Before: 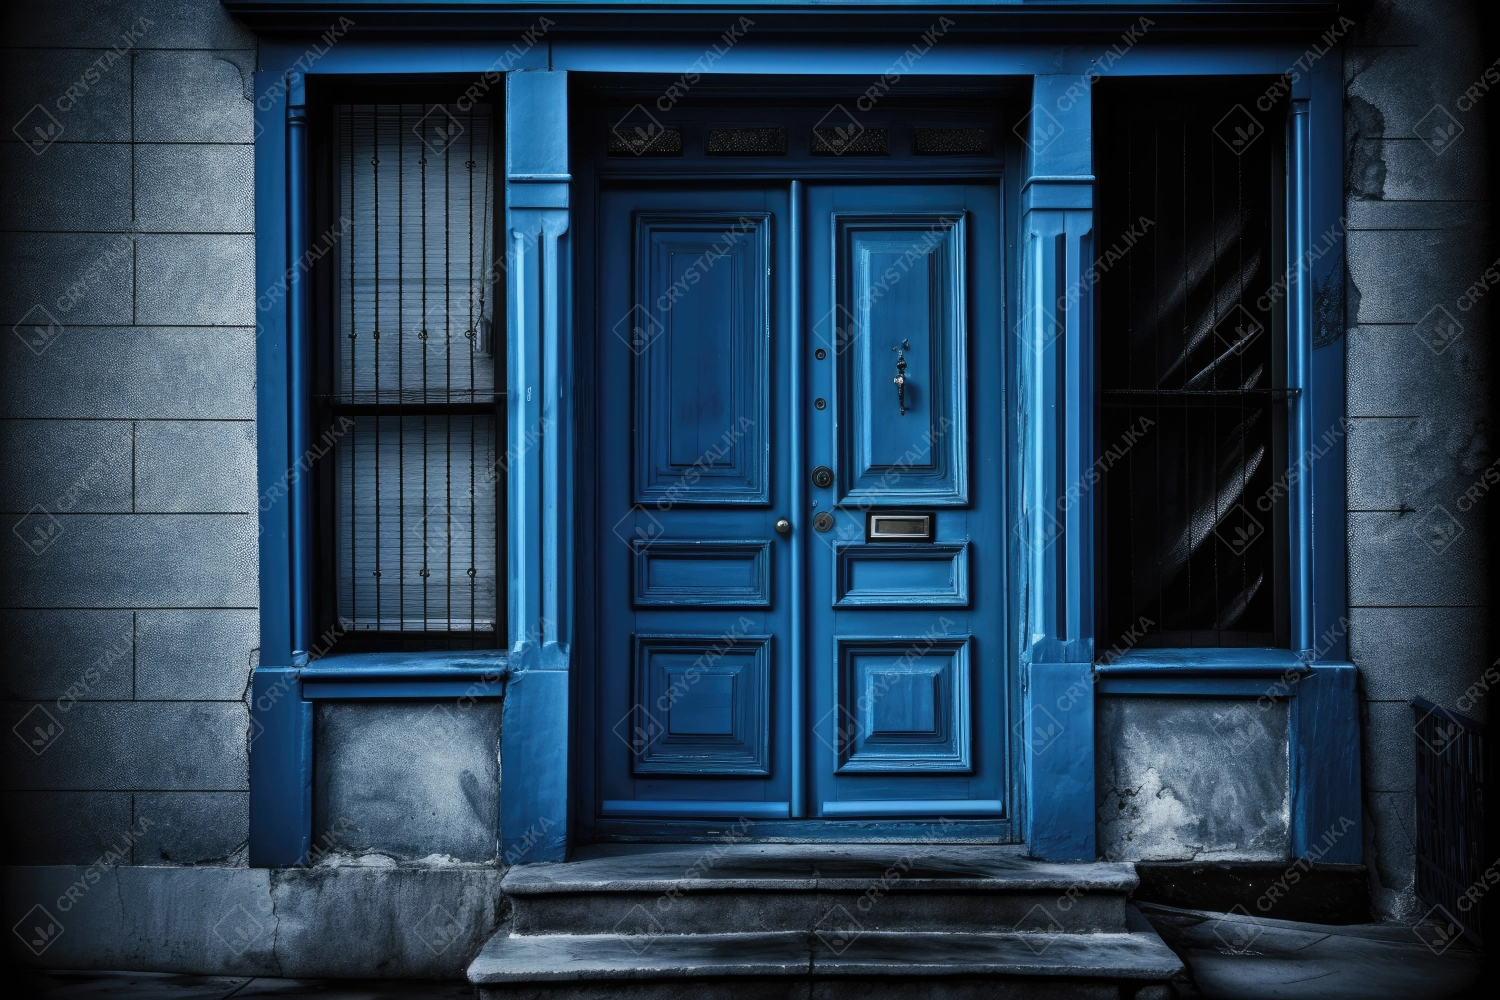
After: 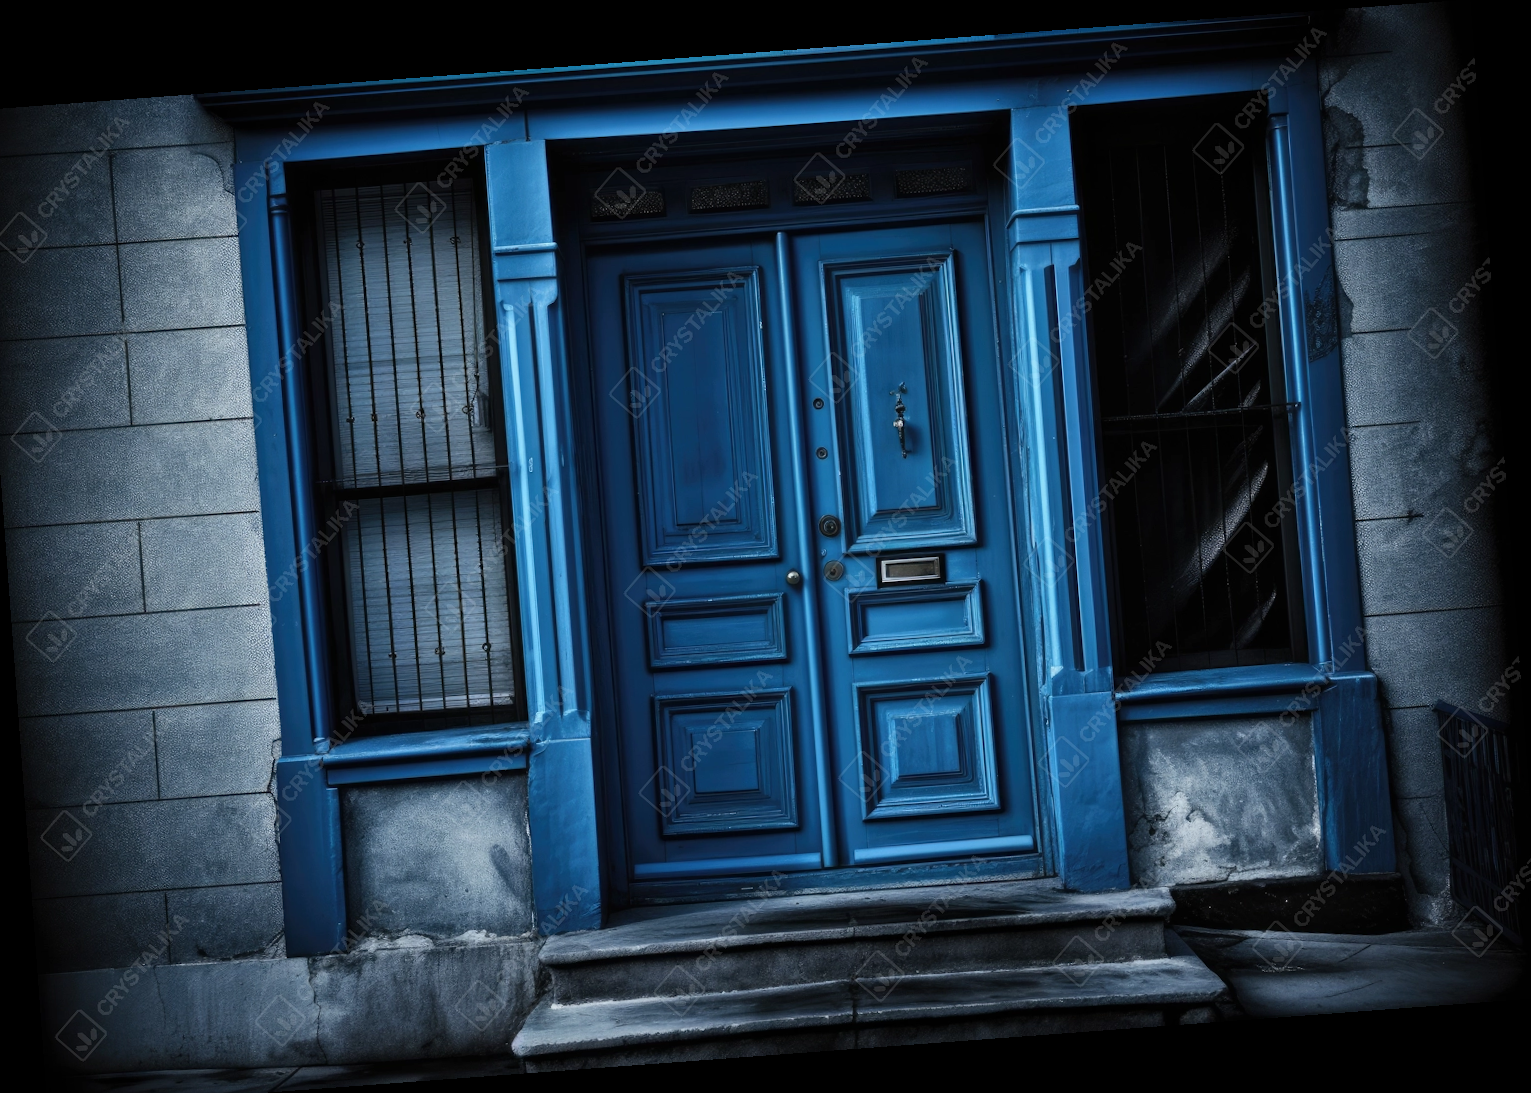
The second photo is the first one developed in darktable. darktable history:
rotate and perspective: rotation -4.25°, automatic cropping off
crop and rotate: left 1.774%, right 0.633%, bottom 1.28%
